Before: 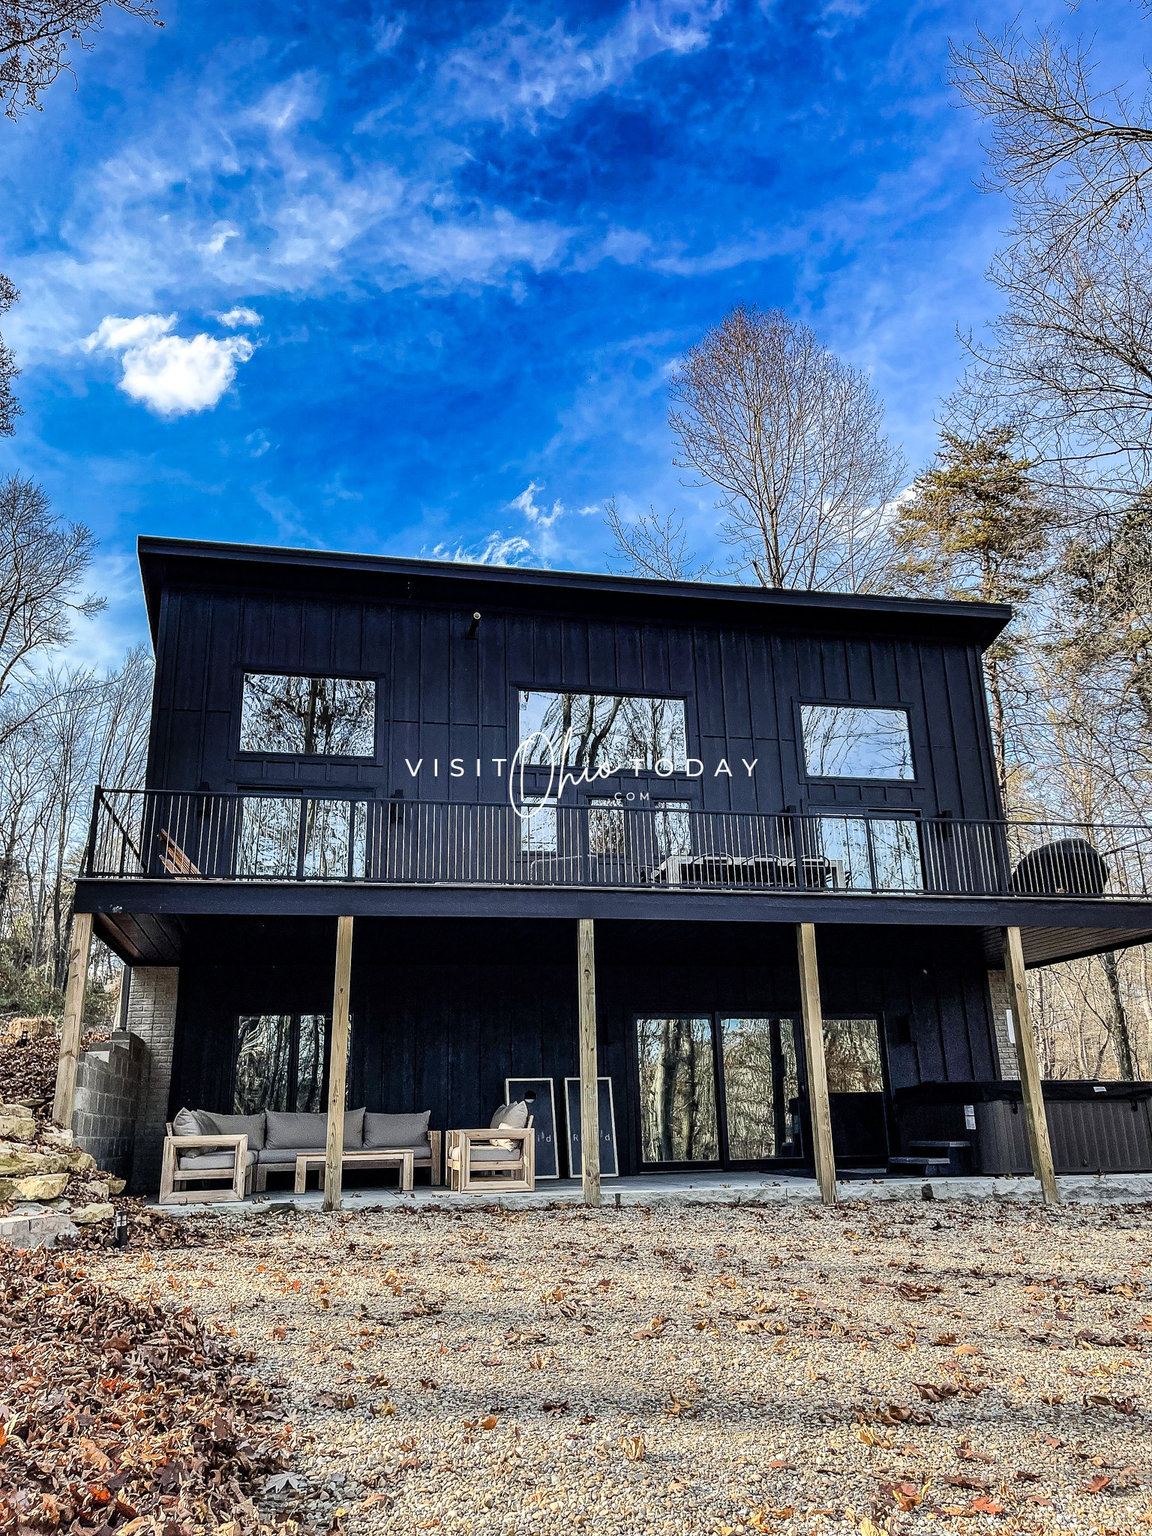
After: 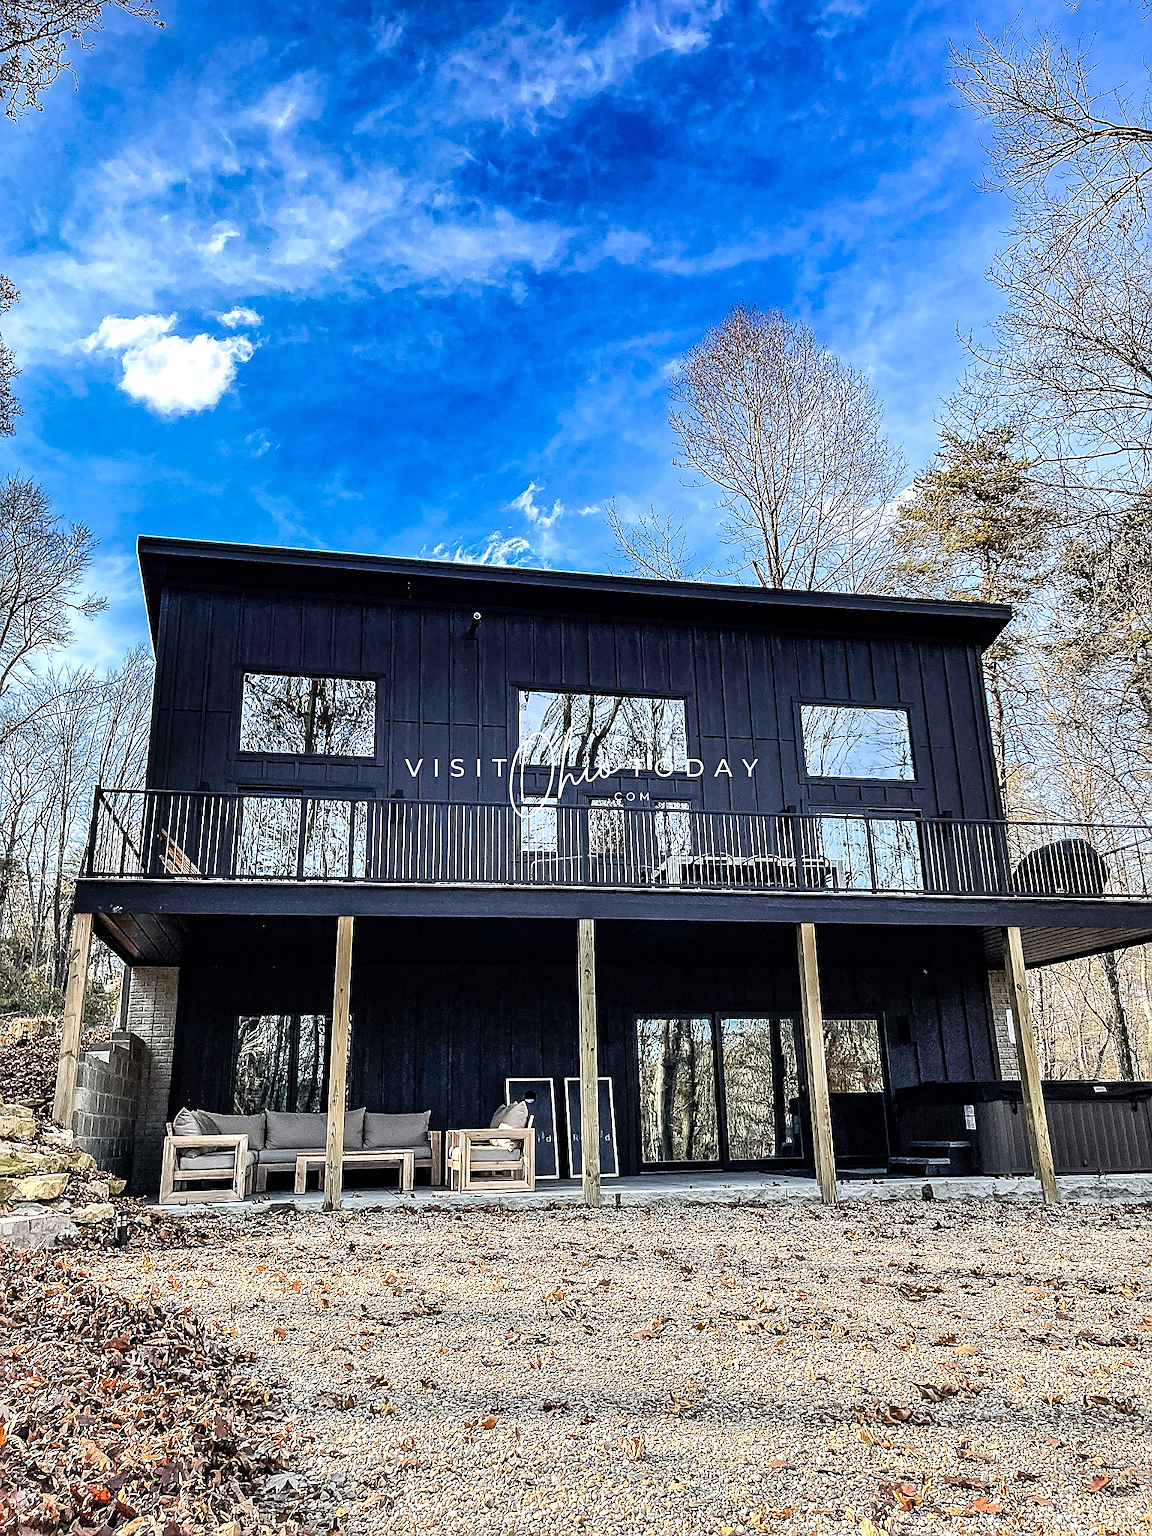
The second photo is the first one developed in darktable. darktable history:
sharpen: on, module defaults
exposure: exposure 0.258 EV, compensate highlight preservation false
